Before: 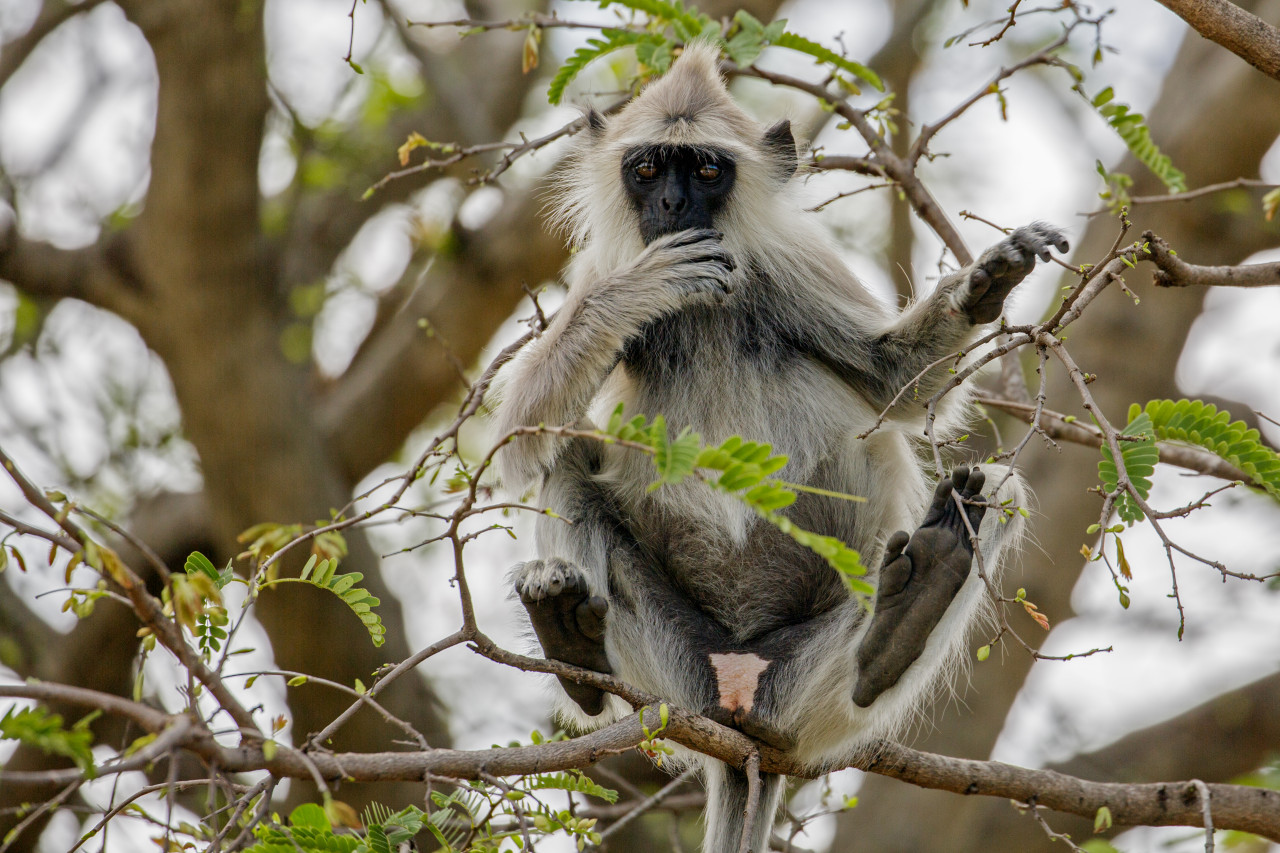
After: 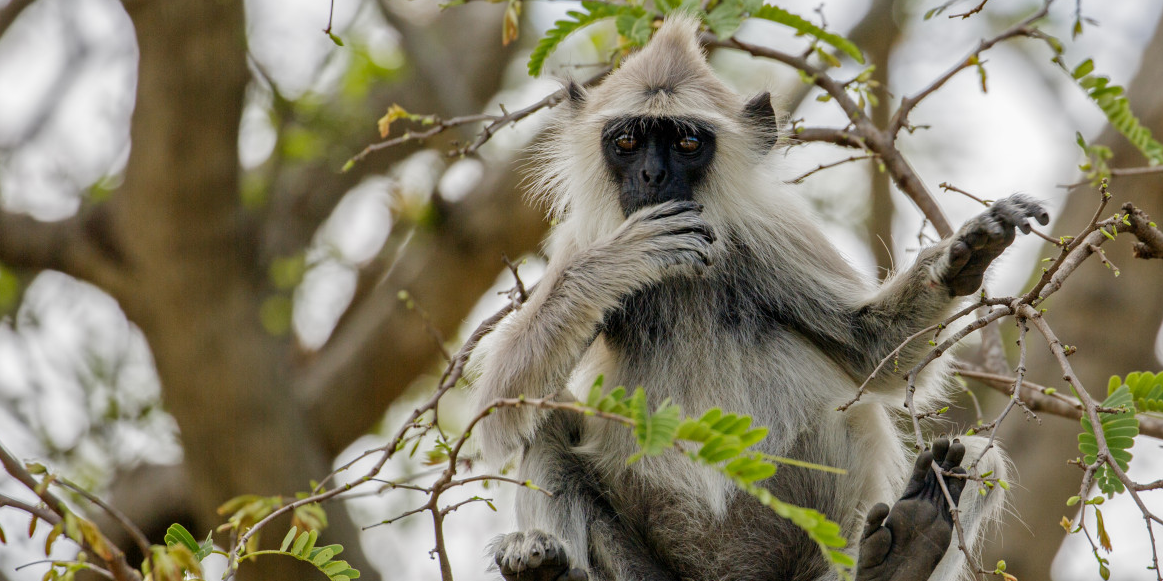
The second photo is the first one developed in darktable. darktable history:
crop: left 1.567%, top 3.36%, right 7.54%, bottom 28.462%
